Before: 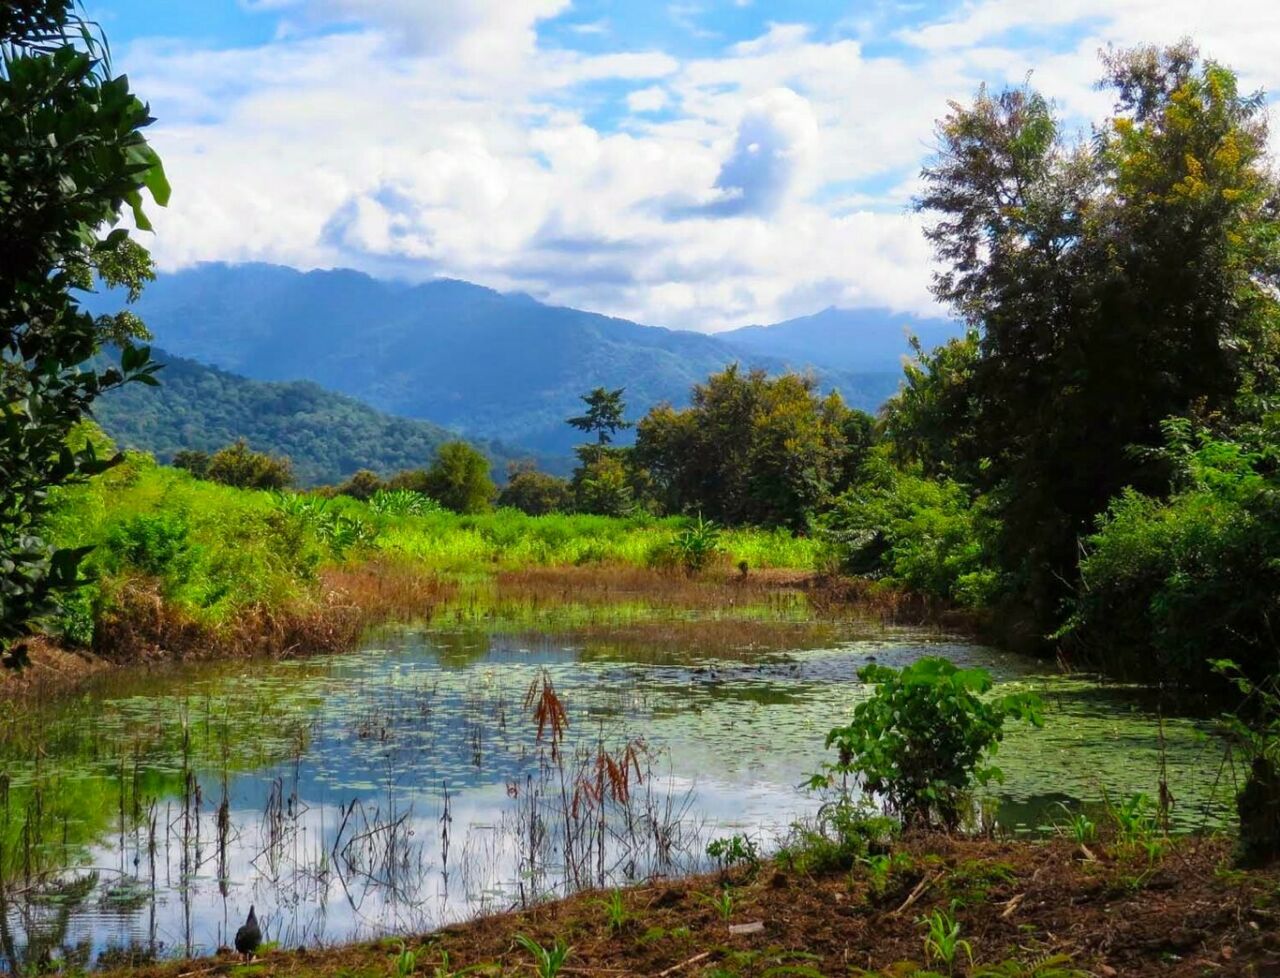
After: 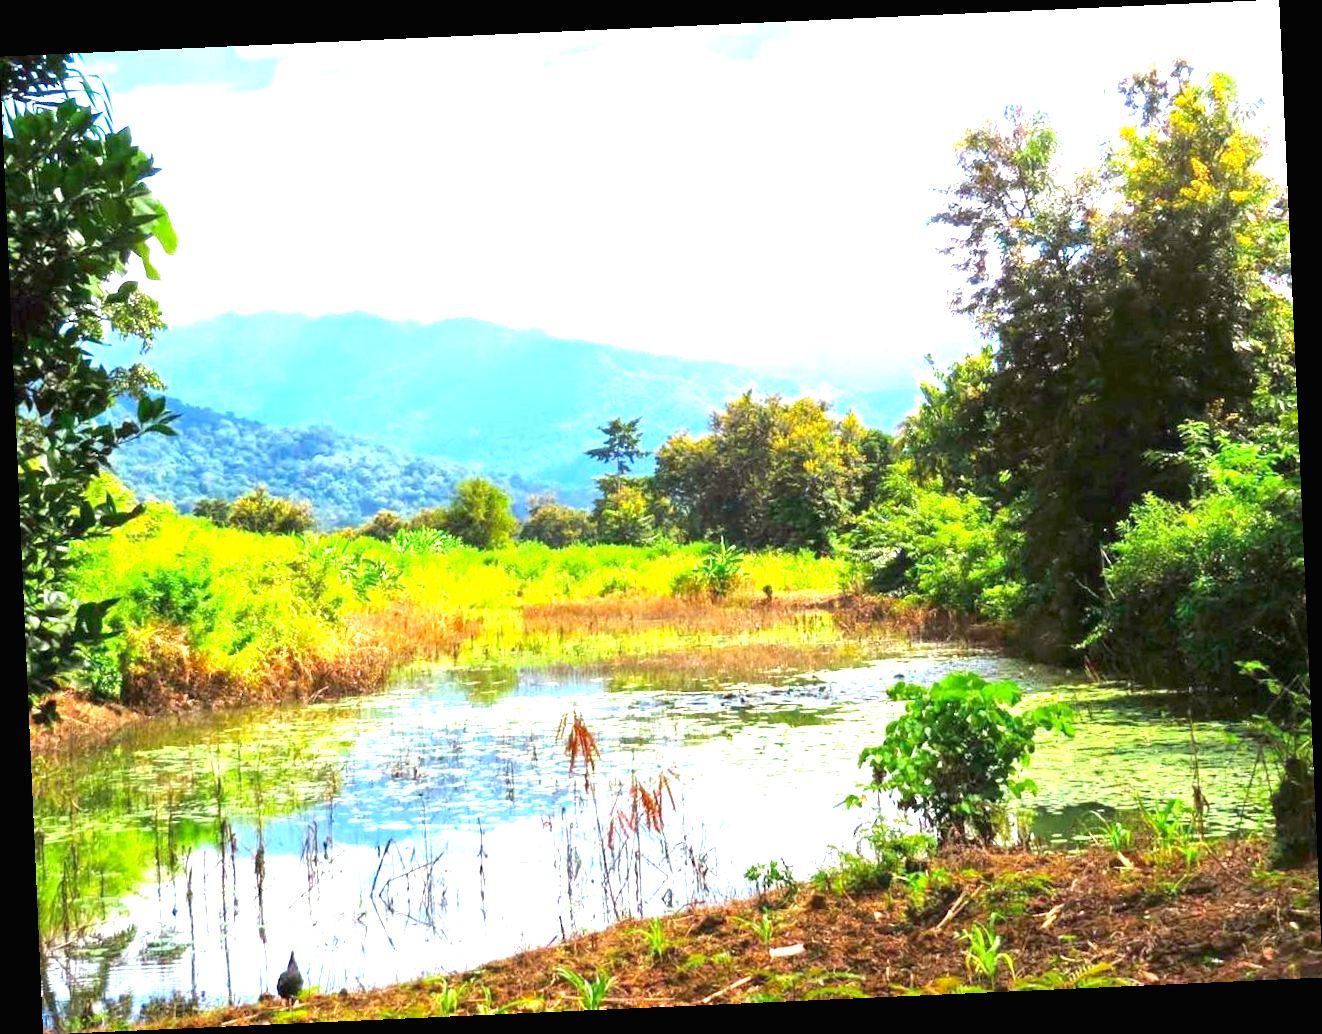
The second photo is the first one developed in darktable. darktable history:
rotate and perspective: rotation -2.56°, automatic cropping off
exposure: black level correction 0, exposure 2.327 EV, compensate exposure bias true, compensate highlight preservation false
color zones: curves: ch1 [(0, 0.523) (0.143, 0.545) (0.286, 0.52) (0.429, 0.506) (0.571, 0.503) (0.714, 0.503) (0.857, 0.508) (1, 0.523)]
